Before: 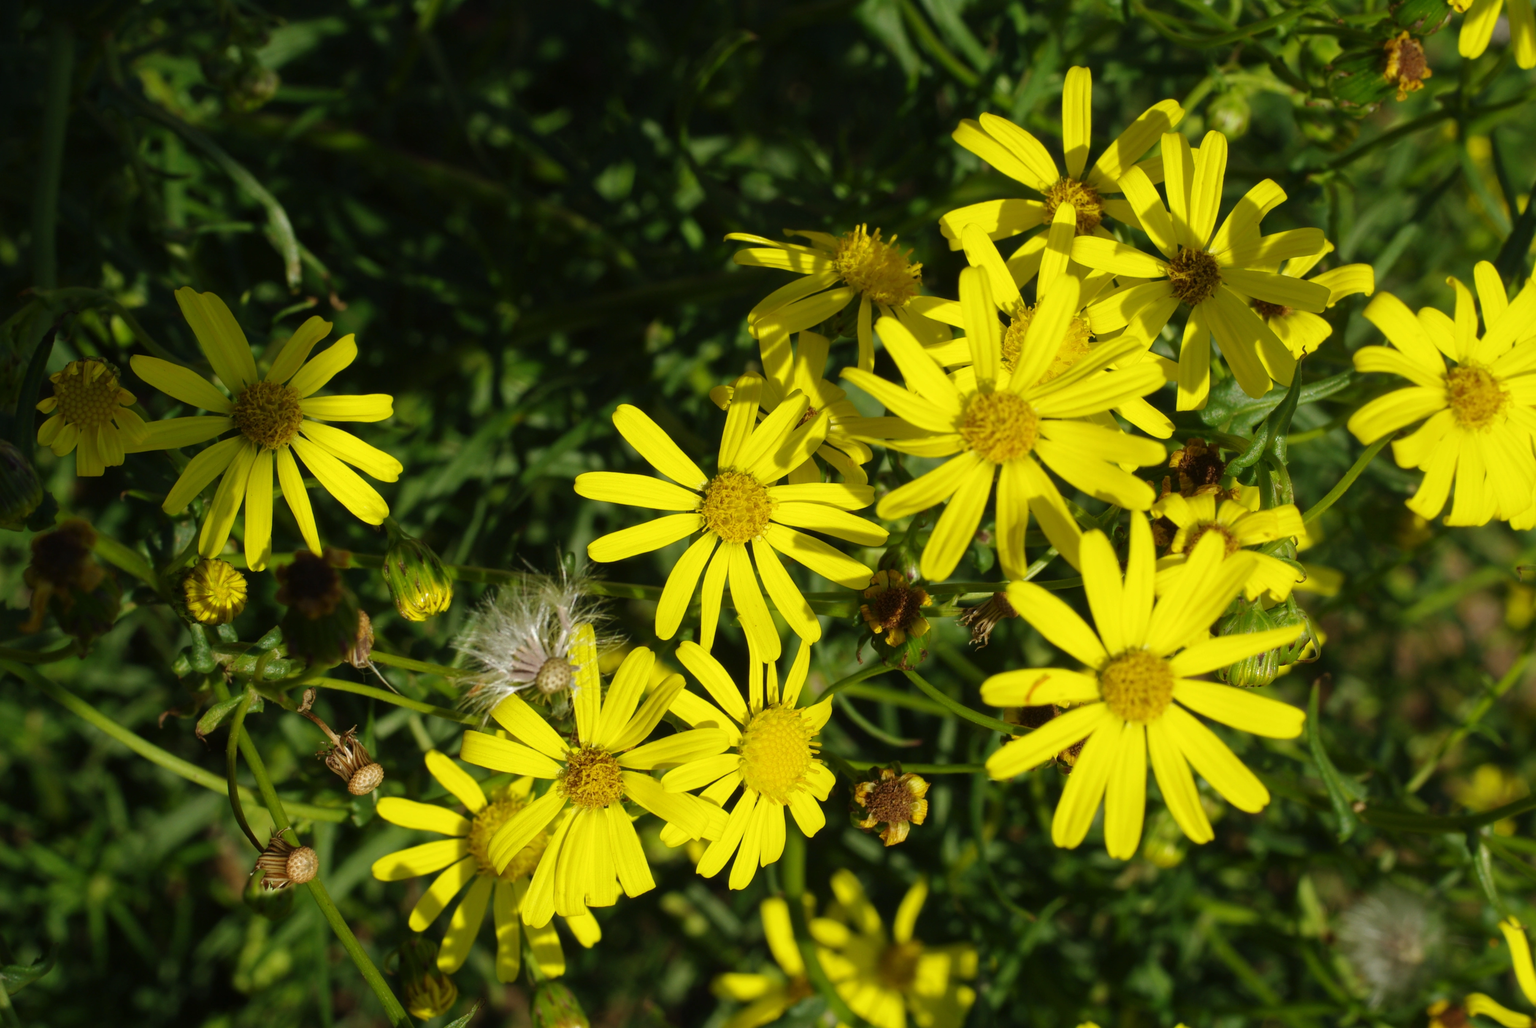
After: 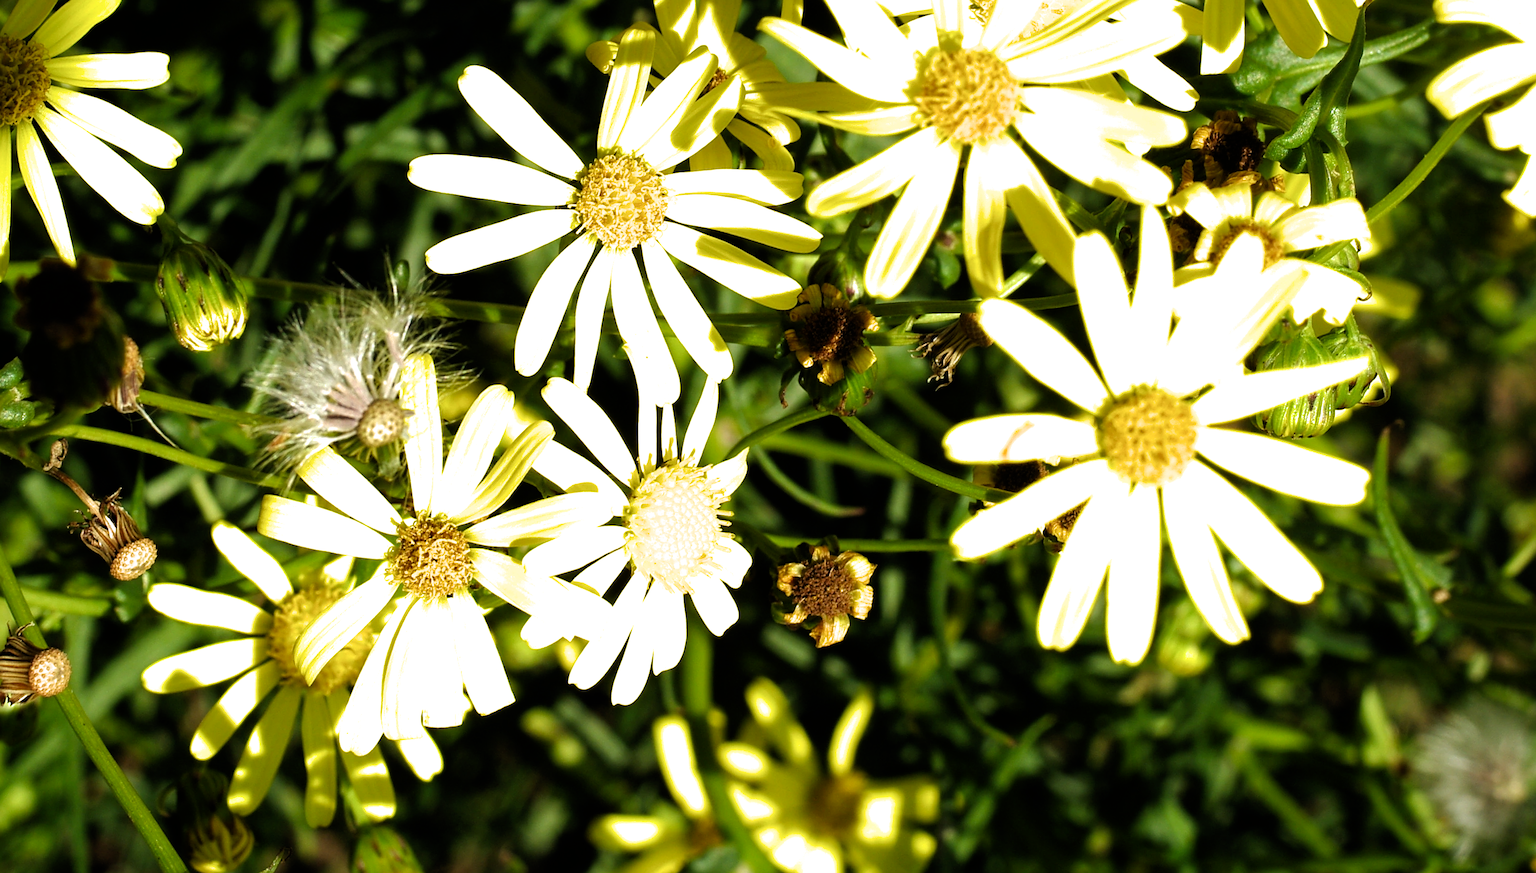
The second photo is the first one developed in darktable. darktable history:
crop and rotate: left 17.253%, top 34.526%, right 6.786%, bottom 0.929%
sharpen: on, module defaults
filmic rgb: black relative exposure -8.29 EV, white relative exposure 2.2 EV, threshold 5.99 EV, target white luminance 99.952%, hardness 7.06, latitude 74.31%, contrast 1.324, highlights saturation mix -1.5%, shadows ↔ highlights balance 30.33%, color science v6 (2022), enable highlight reconstruction true
color correction: highlights b* -0.001, saturation 1.13
exposure: black level correction 0, exposure 0.498 EV, compensate exposure bias true, compensate highlight preservation false
